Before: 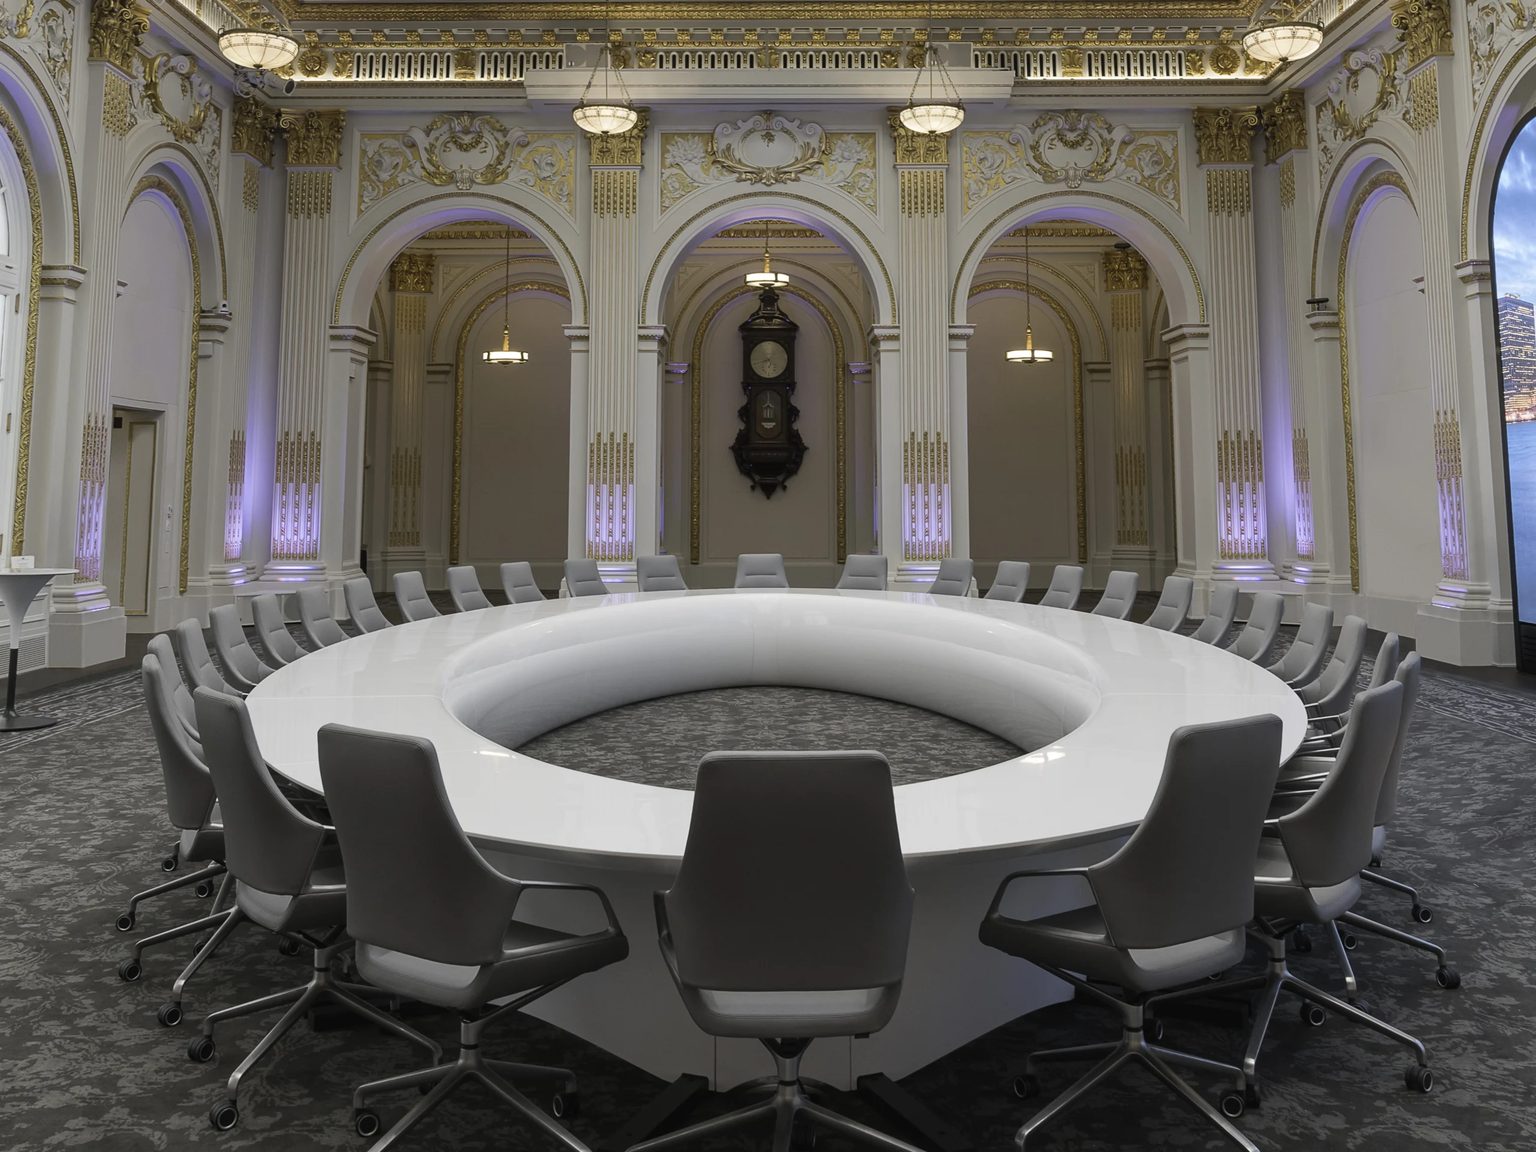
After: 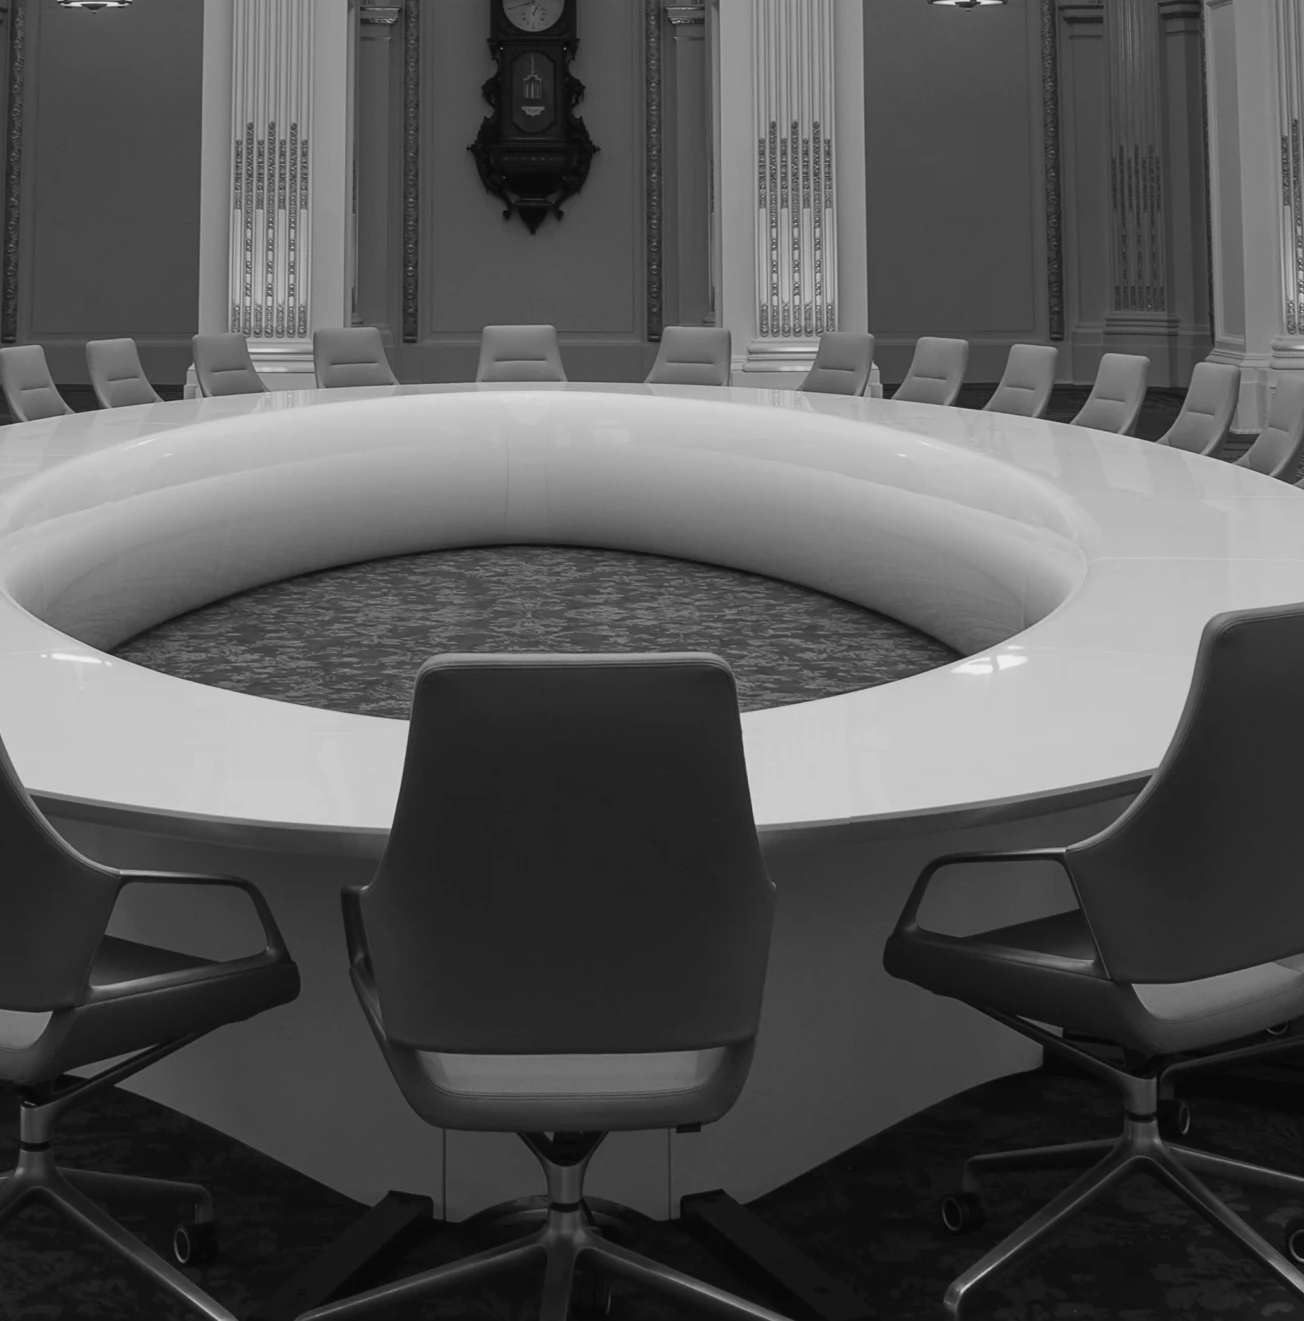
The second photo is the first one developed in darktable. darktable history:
monochrome: a -74.22, b 78.2
color correction: highlights a* -0.95, highlights b* 4.5, shadows a* 3.55
crop and rotate: left 29.237%, top 31.152%, right 19.807%
